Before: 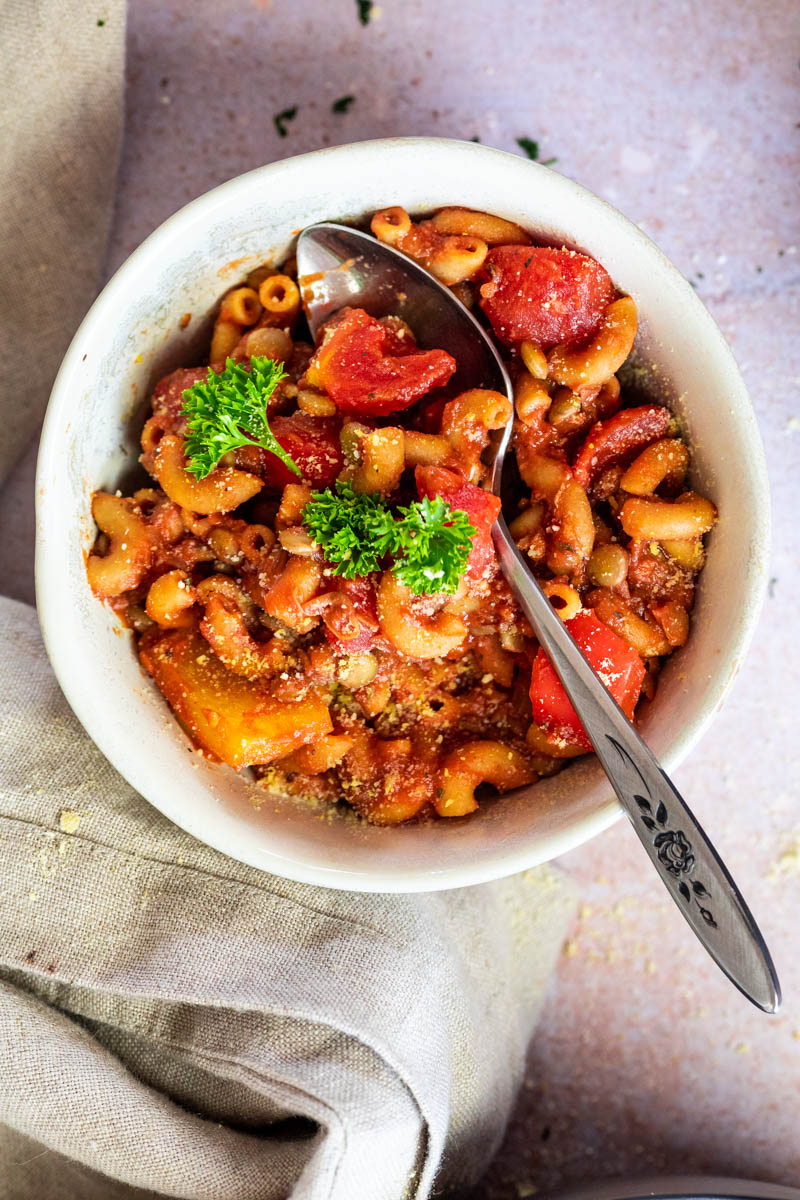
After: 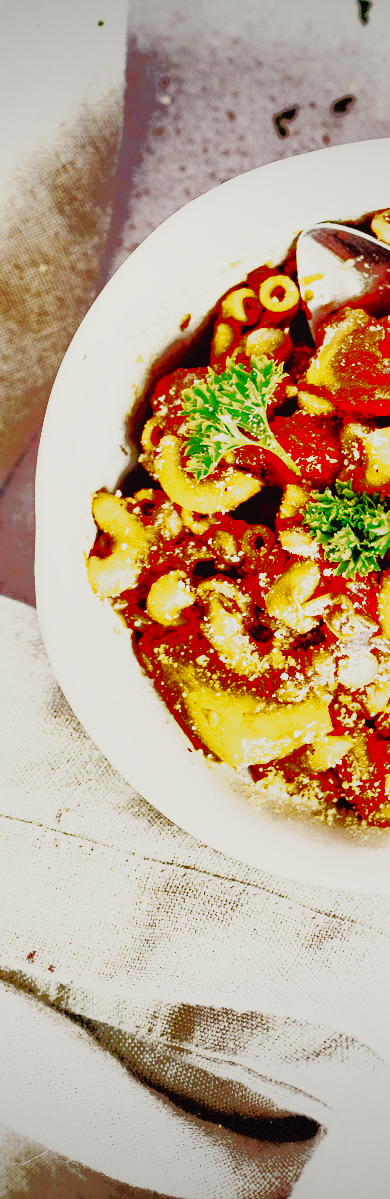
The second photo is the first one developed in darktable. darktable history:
crop and rotate: left 0.053%, top 0%, right 51.113%
base curve: curves: ch0 [(0, 0) (0.007, 0.004) (0.027, 0.03) (0.046, 0.07) (0.207, 0.54) (0.442, 0.872) (0.673, 0.972) (1, 1)], preserve colors none
shadows and highlights: shadows 24.77, highlights -70.21, highlights color adjustment 0.04%
tone curve: curves: ch0 [(0, 0.024) (0.031, 0.027) (0.113, 0.069) (0.198, 0.18) (0.304, 0.303) (0.441, 0.462) (0.557, 0.6) (0.711, 0.79) (0.812, 0.878) (0.927, 0.935) (1, 0.963)]; ch1 [(0, 0) (0.222, 0.2) (0.343, 0.325) (0.45, 0.441) (0.502, 0.501) (0.527, 0.534) (0.55, 0.561) (0.632, 0.656) (0.735, 0.754) (1, 1)]; ch2 [(0, 0) (0.249, 0.222) (0.352, 0.348) (0.424, 0.439) (0.476, 0.482) (0.499, 0.501) (0.517, 0.516) (0.532, 0.544) (0.558, 0.585) (0.596, 0.629) (0.726, 0.745) (0.82, 0.796) (0.998, 0.928)], preserve colors none
color zones: curves: ch0 [(0.11, 0.396) (0.195, 0.36) (0.25, 0.5) (0.303, 0.412) (0.357, 0.544) (0.75, 0.5) (0.967, 0.328)]; ch1 [(0, 0.468) (0.112, 0.512) (0.202, 0.6) (0.25, 0.5) (0.307, 0.352) (0.357, 0.544) (0.75, 0.5) (0.963, 0.524)]
vignetting: fall-off radius 101.12%, brightness -0.401, saturation -0.295, width/height ratio 1.341, dithering 8-bit output
tone equalizer: -8 EV -0.712 EV, -7 EV -0.68 EV, -6 EV -0.57 EV, -5 EV -0.391 EV, -3 EV 0.385 EV, -2 EV 0.6 EV, -1 EV 0.699 EV, +0 EV 0.74 EV
color correction: highlights a* -1.05, highlights b* 4.62, shadows a* 3.66
